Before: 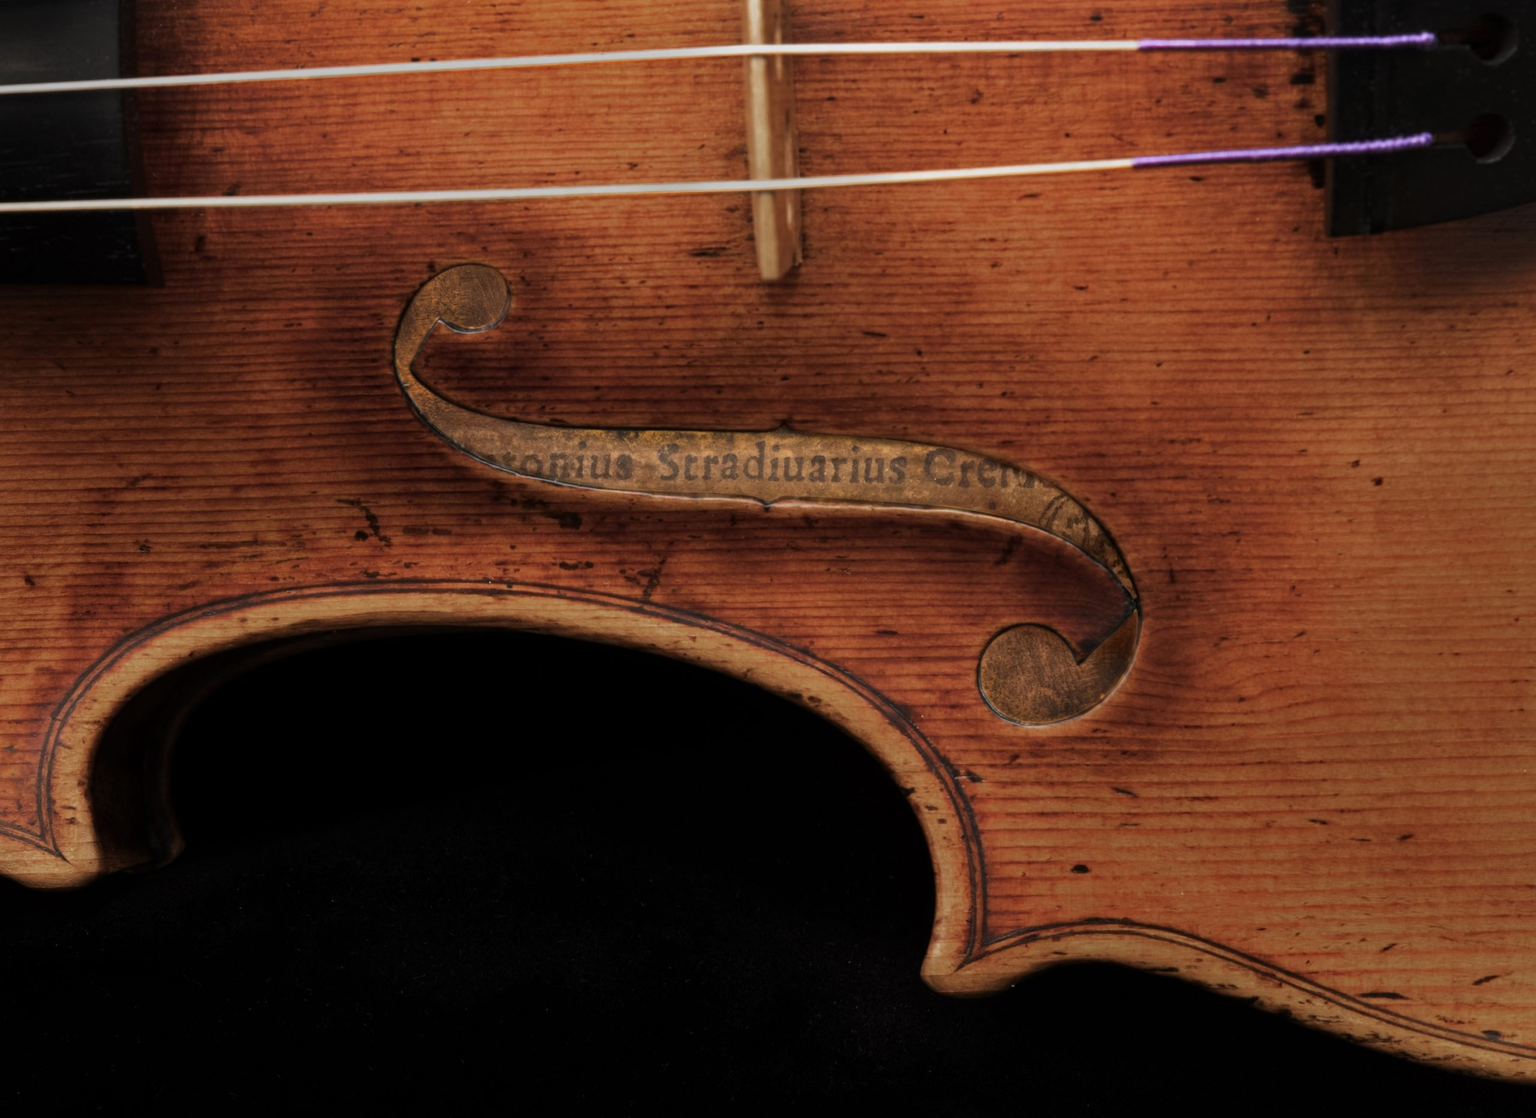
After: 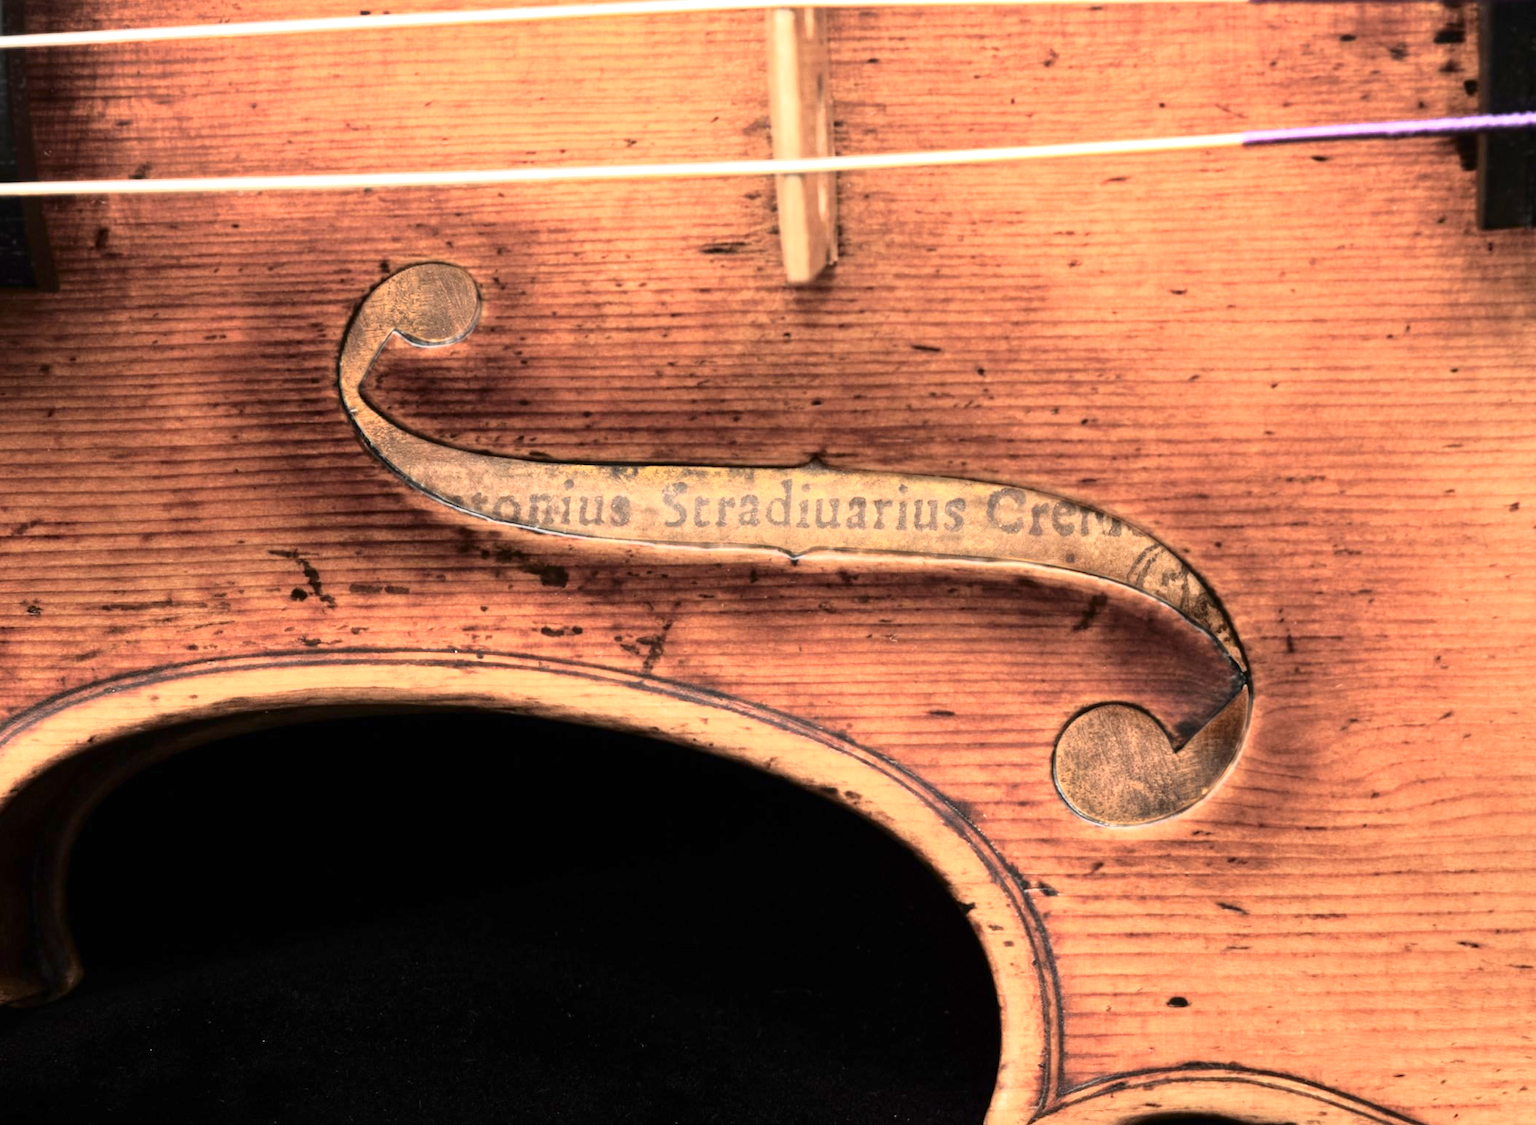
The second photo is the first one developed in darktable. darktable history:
tone curve: curves: ch0 [(0, 0) (0.003, 0.002) (0.011, 0.008) (0.025, 0.019) (0.044, 0.034) (0.069, 0.053) (0.1, 0.079) (0.136, 0.127) (0.177, 0.191) (0.224, 0.274) (0.277, 0.367) (0.335, 0.465) (0.399, 0.552) (0.468, 0.643) (0.543, 0.737) (0.623, 0.82) (0.709, 0.891) (0.801, 0.928) (0.898, 0.963) (1, 1)], color space Lab, independent channels, preserve colors none
crop and rotate: left 7.632%, top 4.443%, right 10.548%, bottom 13.112%
exposure: black level correction 0, exposure 1.2 EV, compensate exposure bias true, compensate highlight preservation false
